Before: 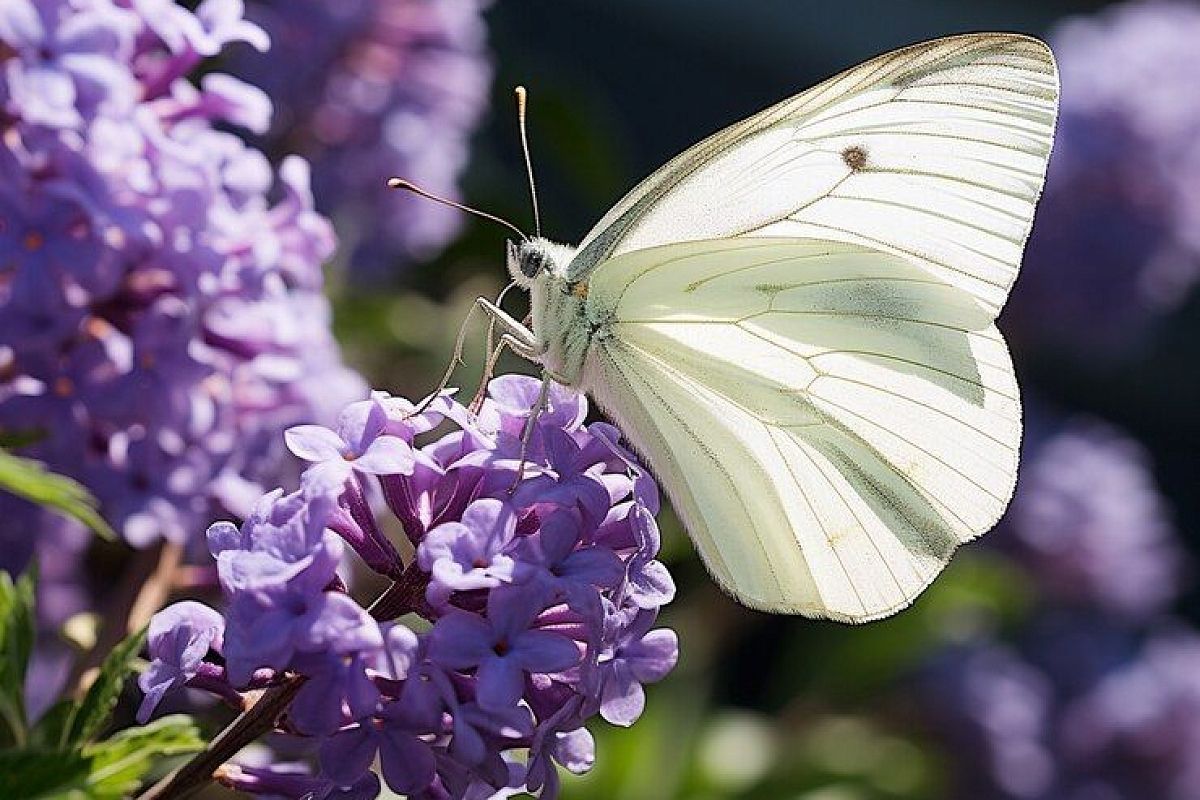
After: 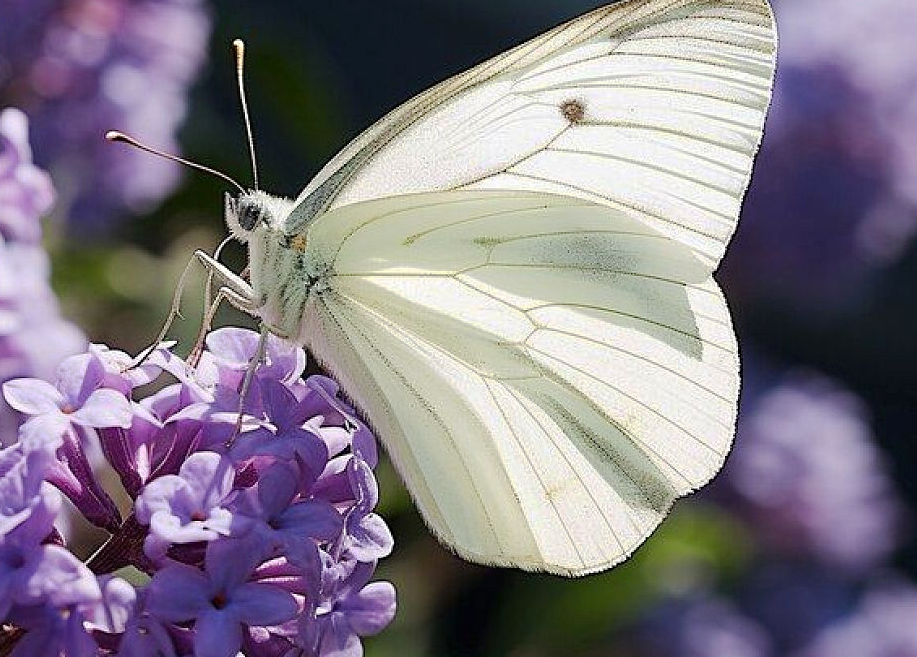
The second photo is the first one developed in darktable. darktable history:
crop: left 23.549%, top 5.885%, bottom 11.867%
base curve: curves: ch0 [(0, 0) (0.235, 0.266) (0.503, 0.496) (0.786, 0.72) (1, 1)], preserve colors none
sharpen: radius 5.378, amount 0.31, threshold 26.682
